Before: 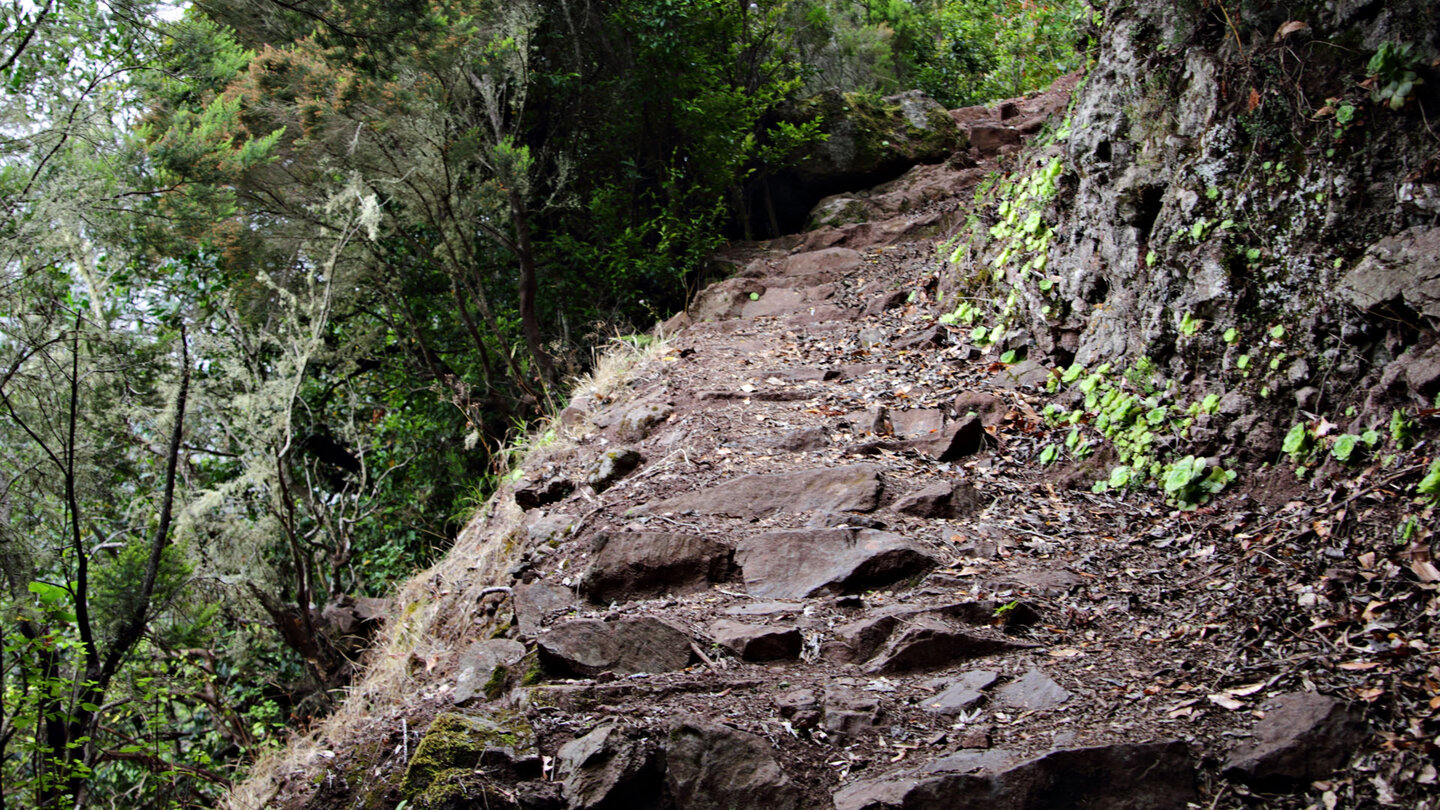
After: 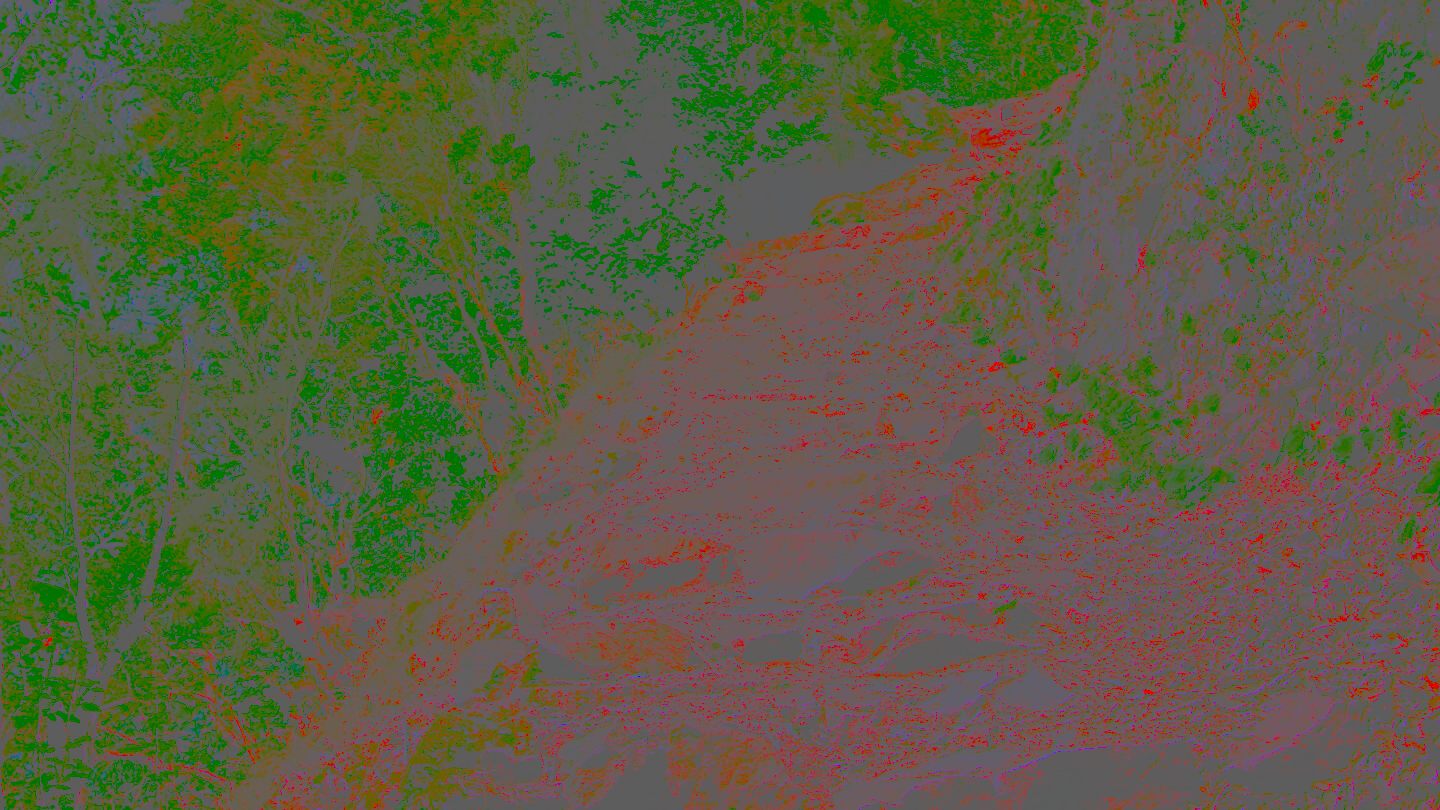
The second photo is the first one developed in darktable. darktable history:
exposure: black level correction 0, exposure 1.2 EV, compensate exposure bias true, compensate highlight preservation false
sharpen: on, module defaults
tone equalizer: on, module defaults
contrast brightness saturation: contrast -0.986, brightness -0.16, saturation 0.738
base curve: curves: ch0 [(0, 0) (0.036, 0.01) (0.123, 0.254) (0.258, 0.504) (0.507, 0.748) (1, 1)], preserve colors none
